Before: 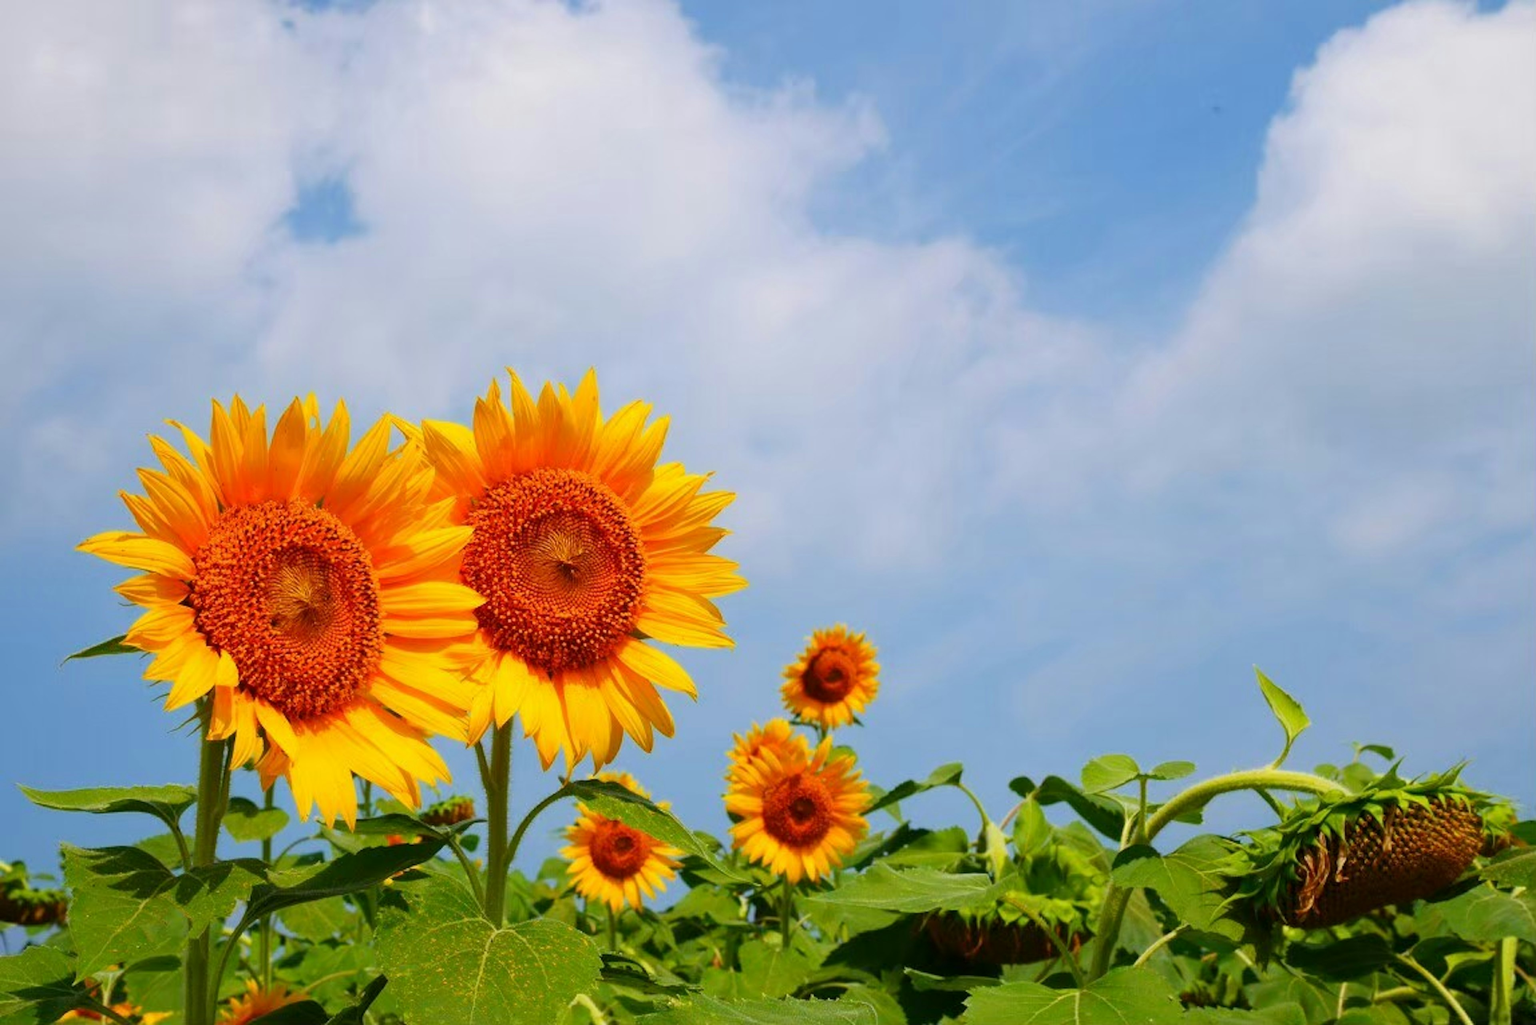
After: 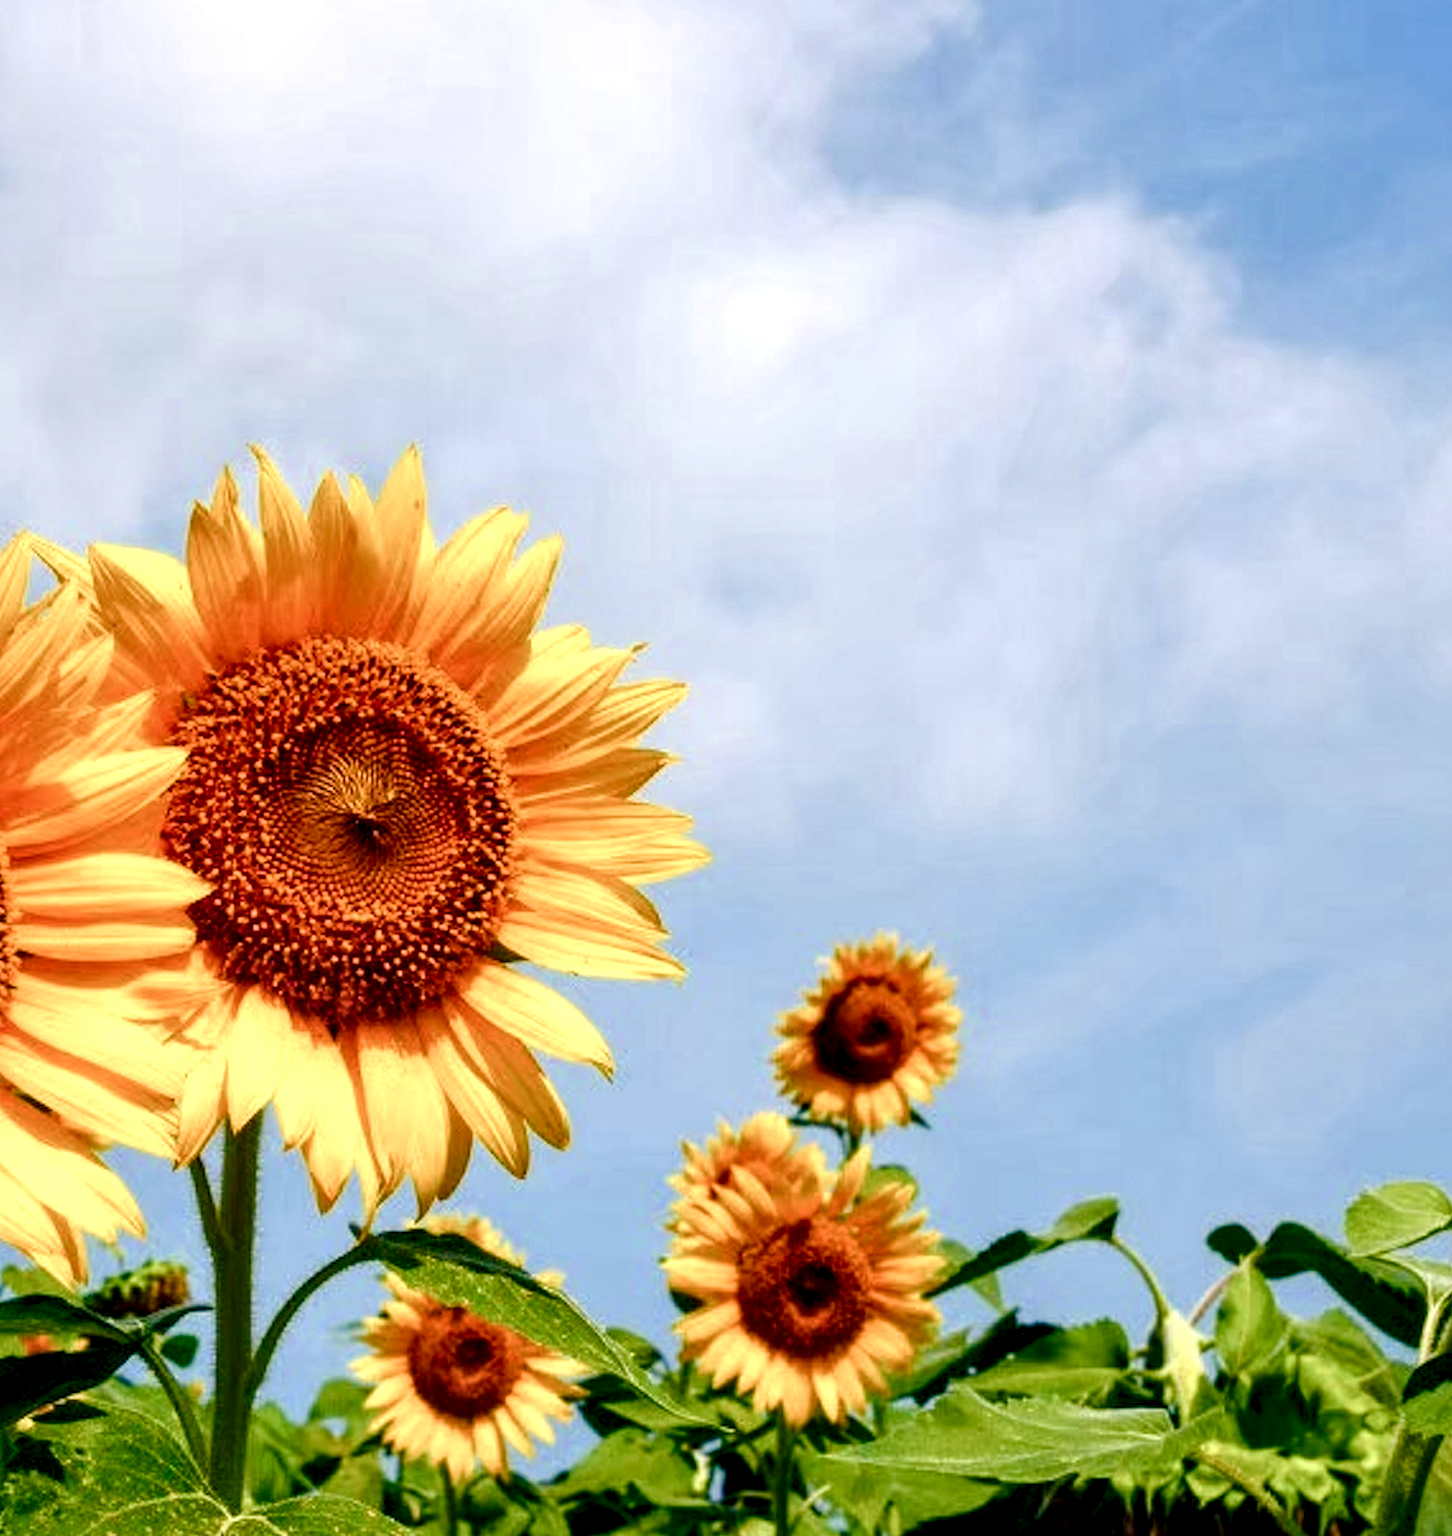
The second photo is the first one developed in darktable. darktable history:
crop and rotate: angle 0.012°, left 24.426%, top 13.061%, right 25.851%, bottom 8.16%
color correction: highlights b* -0.056, saturation 0.787
color balance rgb: shadows lift › luminance -41.113%, shadows lift › chroma 14.185%, shadows lift › hue 260.94°, white fulcrum 1.01 EV, linear chroma grading › global chroma 0.309%, perceptual saturation grading › global saturation -0.083%, perceptual saturation grading › highlights -29.704%, perceptual saturation grading › mid-tones 29.963%, perceptual saturation grading › shadows 59.634%, perceptual brilliance grading › global brilliance 9.741%, perceptual brilliance grading › shadows 15.135%, global vibrance 20%
local contrast: highlights 64%, shadows 54%, detail 168%, midtone range 0.515
